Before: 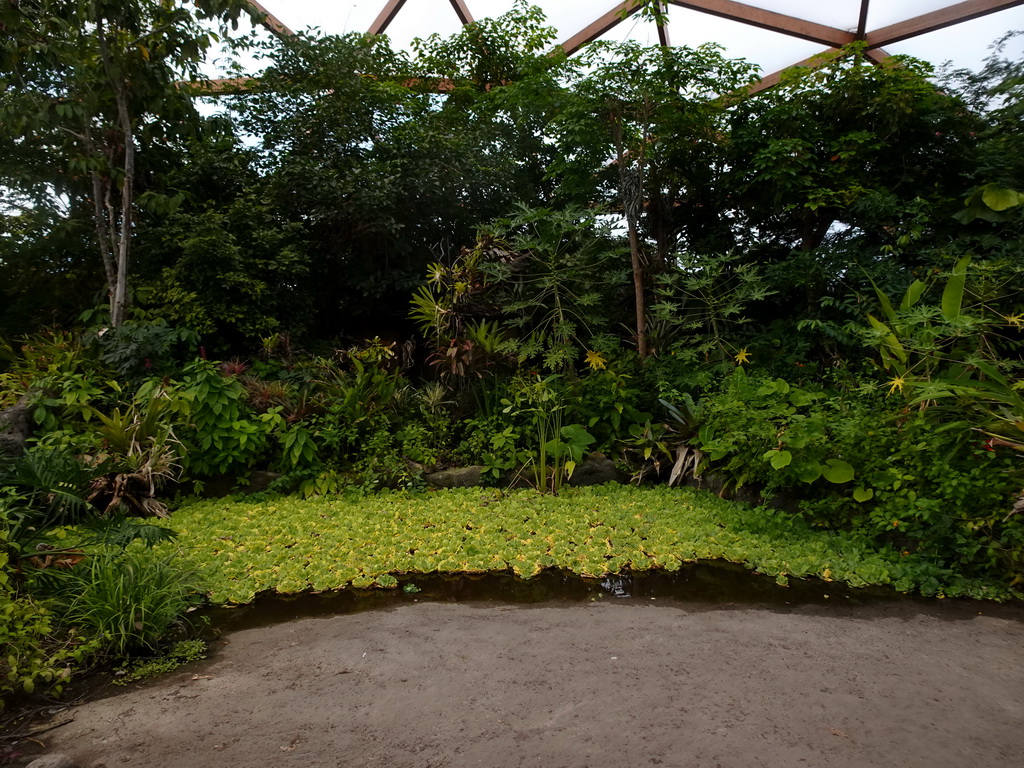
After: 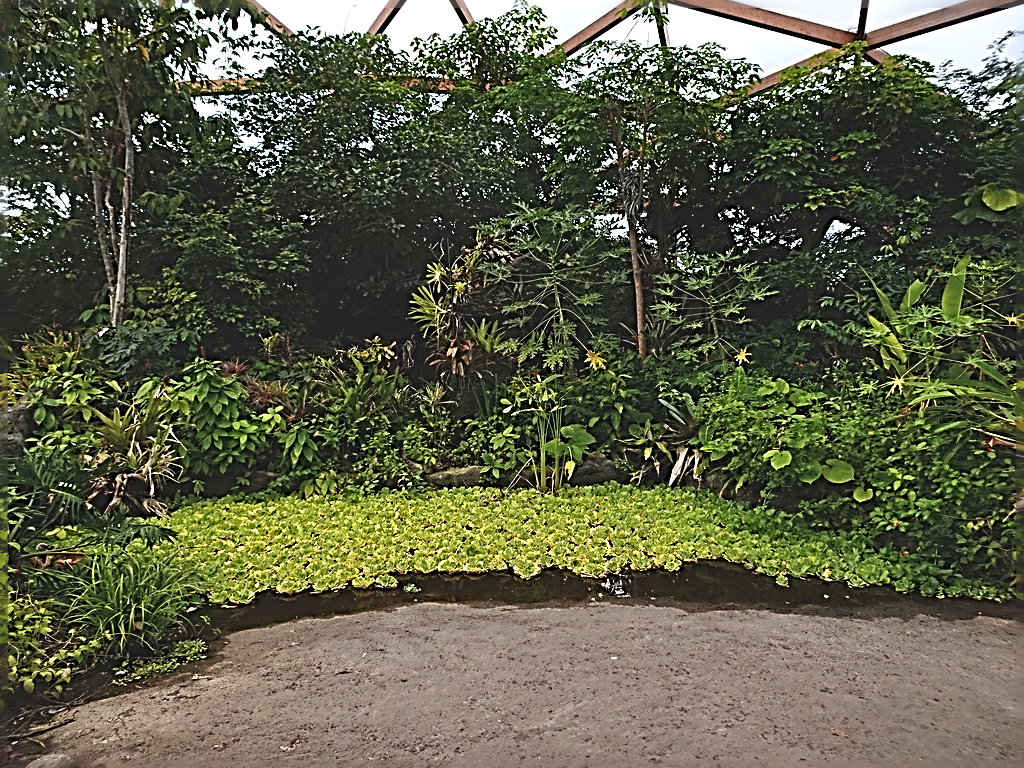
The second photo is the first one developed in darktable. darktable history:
exposure: black level correction -0.009, exposure 0.066 EV, compensate exposure bias true, compensate highlight preservation false
sharpen: radius 3.17, amount 1.721
tone equalizer: -8 EV 1.02 EV, -7 EV 1 EV, -6 EV 1.01 EV, -5 EV 1.01 EV, -4 EV 0.996 EV, -3 EV 0.723 EV, -2 EV 0.521 EV, -1 EV 0.254 EV, smoothing diameter 24.85%, edges refinement/feathering 5.81, preserve details guided filter
